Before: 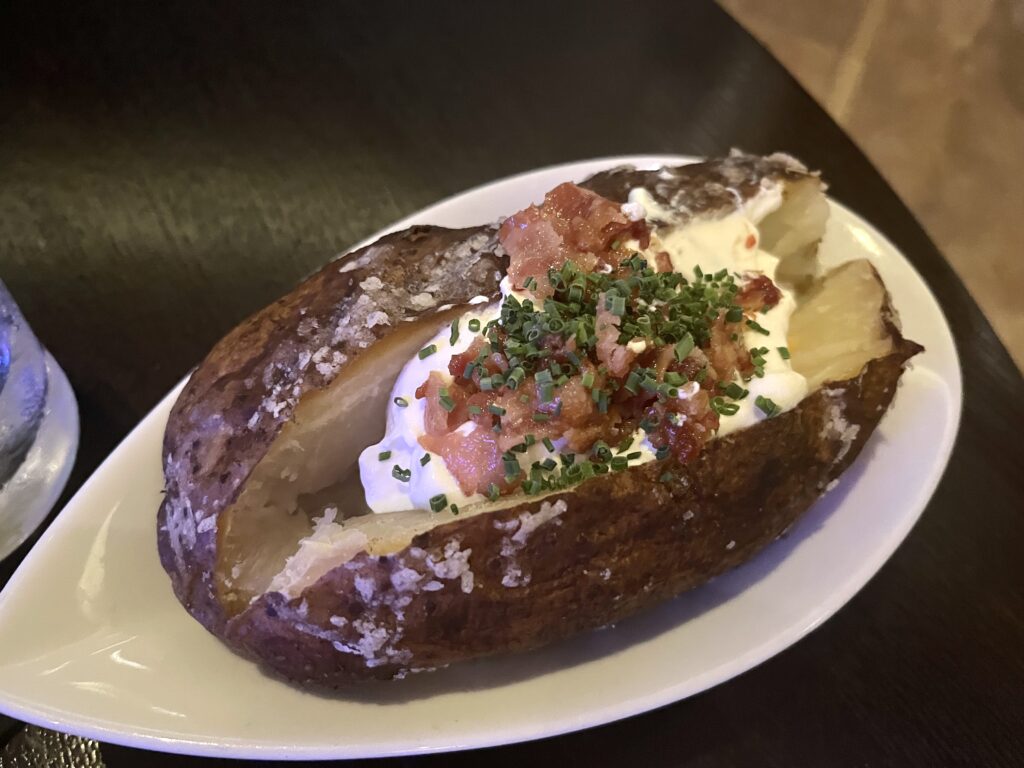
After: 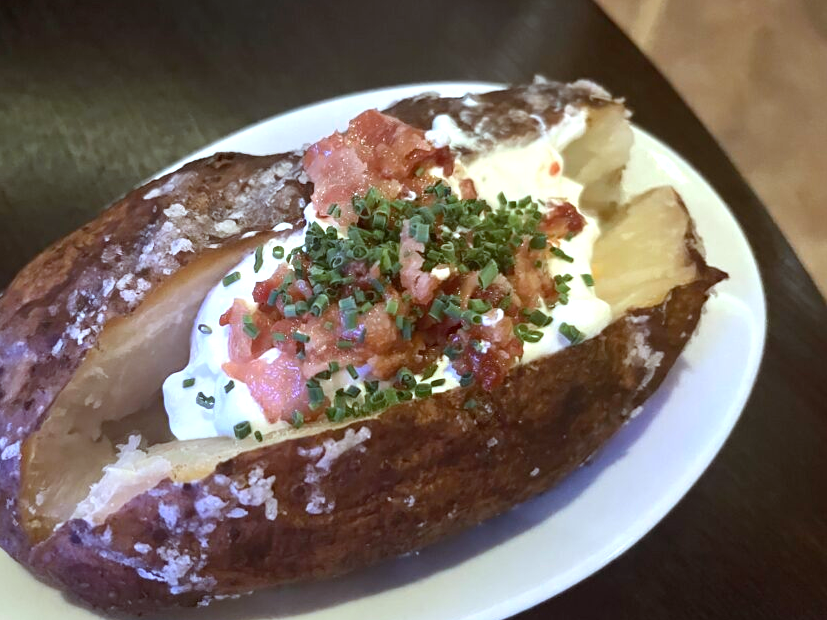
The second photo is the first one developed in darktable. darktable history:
exposure: black level correction 0.001, exposure 0.5 EV, compensate exposure bias true, compensate highlight preservation false
crop: left 19.159%, top 9.58%, bottom 9.58%
color correction: highlights a* -10.69, highlights b* -19.19
